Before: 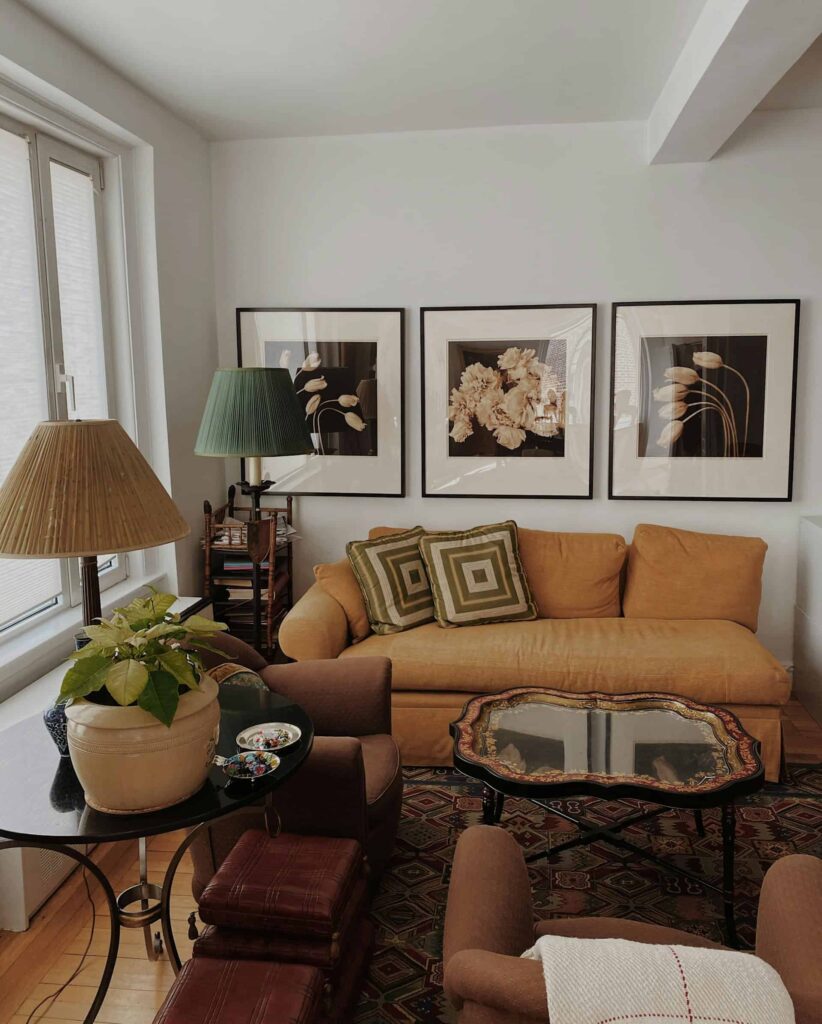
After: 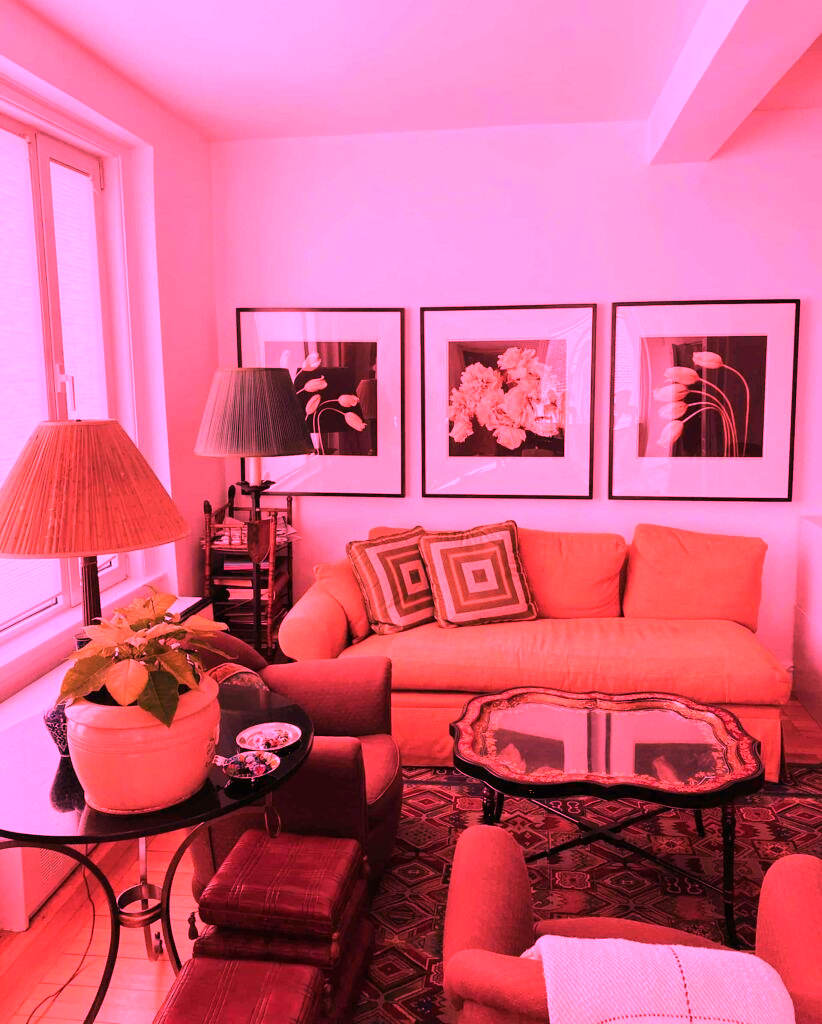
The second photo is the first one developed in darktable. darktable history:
white balance: red 2.393, blue 1.224
color calibration: output R [0.999, 0.026, -0.11, 0], output G [-0.019, 1.037, -0.099, 0], output B [0.022, -0.023, 0.902, 0], illuminant custom, x 0.367, y 0.392, temperature 4437.75 K, clip negative RGB from gamut false
